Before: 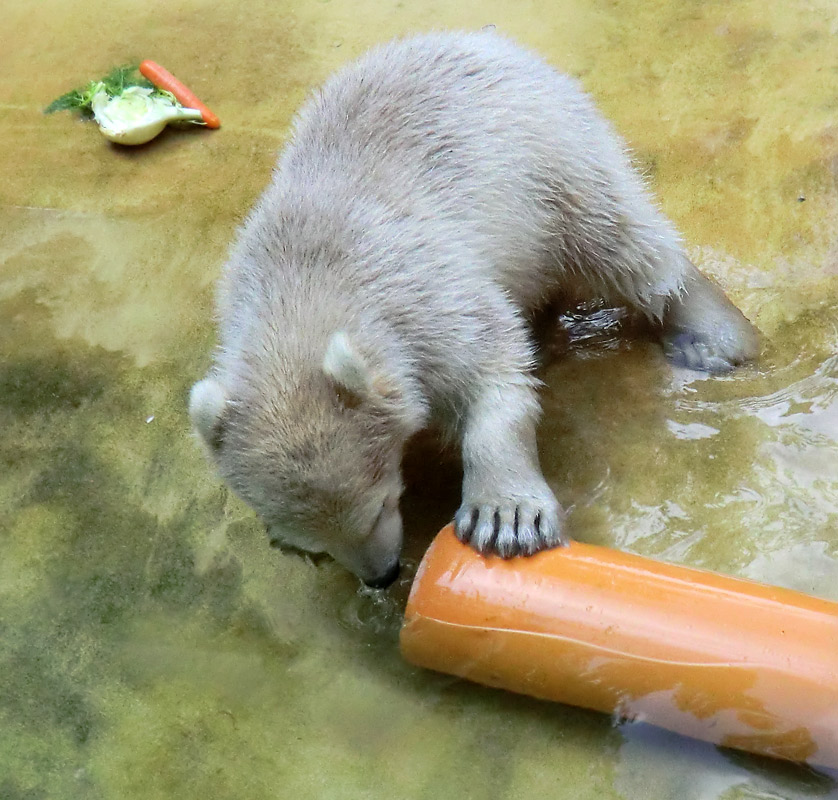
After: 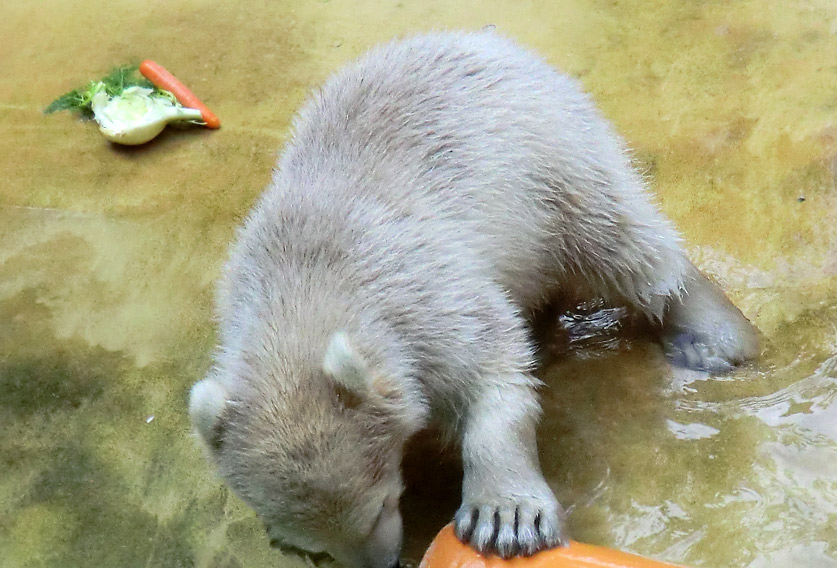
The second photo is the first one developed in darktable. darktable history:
crop: right 0%, bottom 28.992%
